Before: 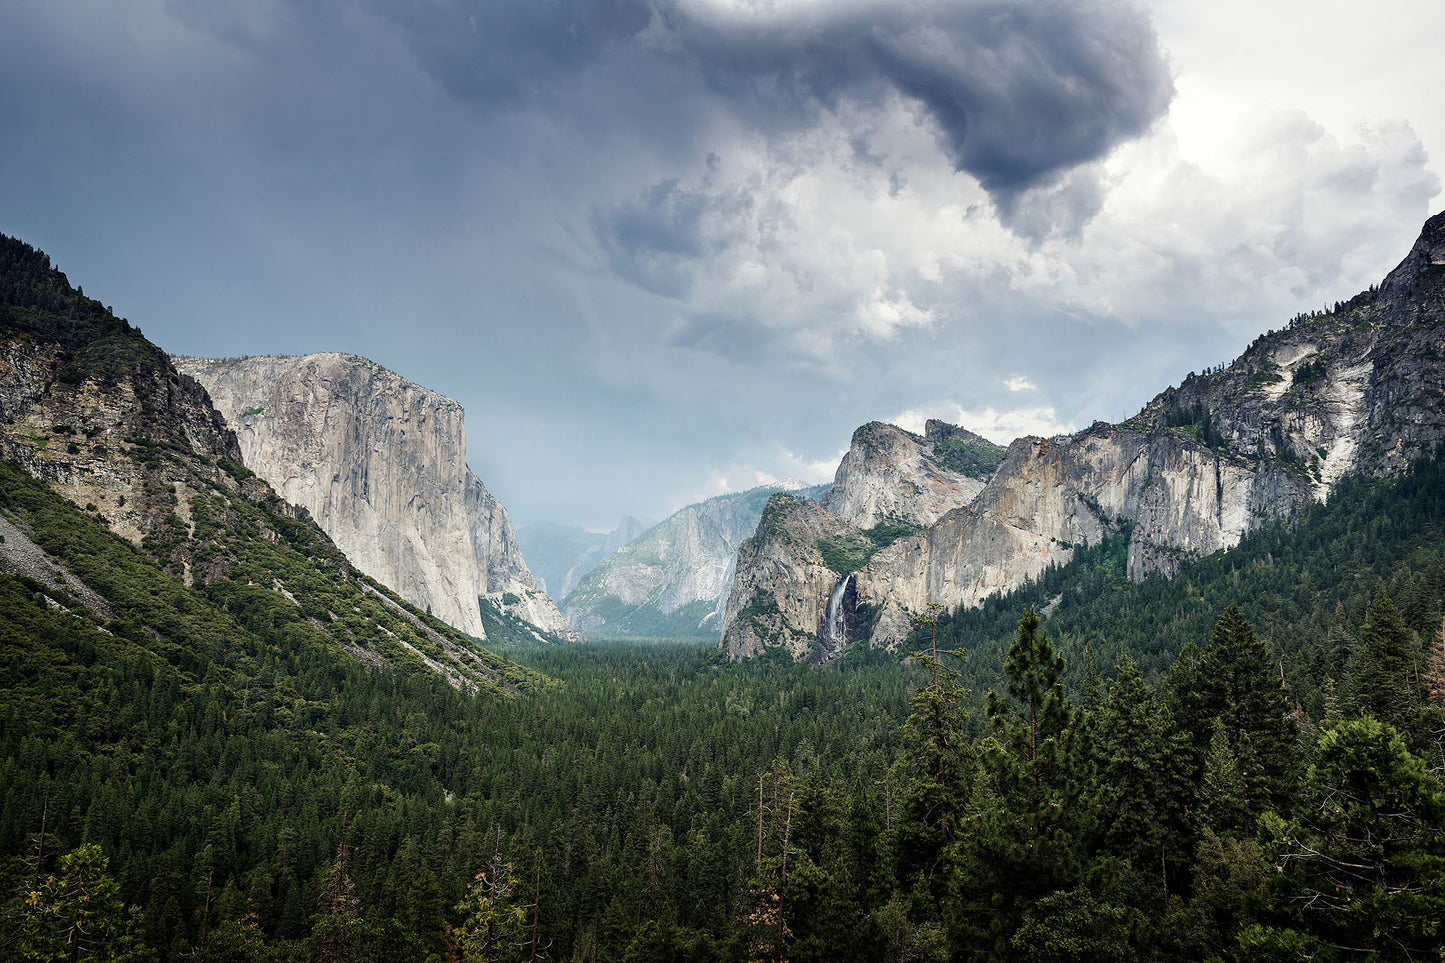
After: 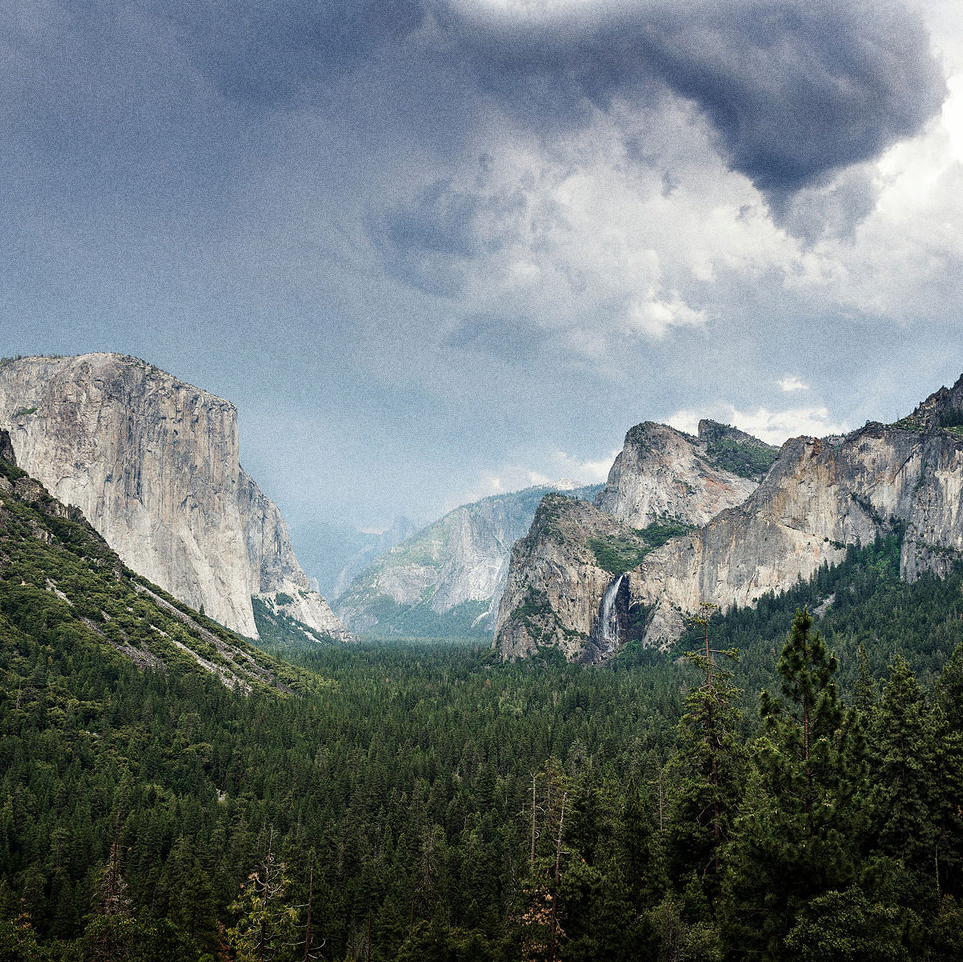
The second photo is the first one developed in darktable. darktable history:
crop and rotate: left 15.754%, right 17.579%
grain: coarseness 0.09 ISO, strength 40%
white balance: emerald 1
